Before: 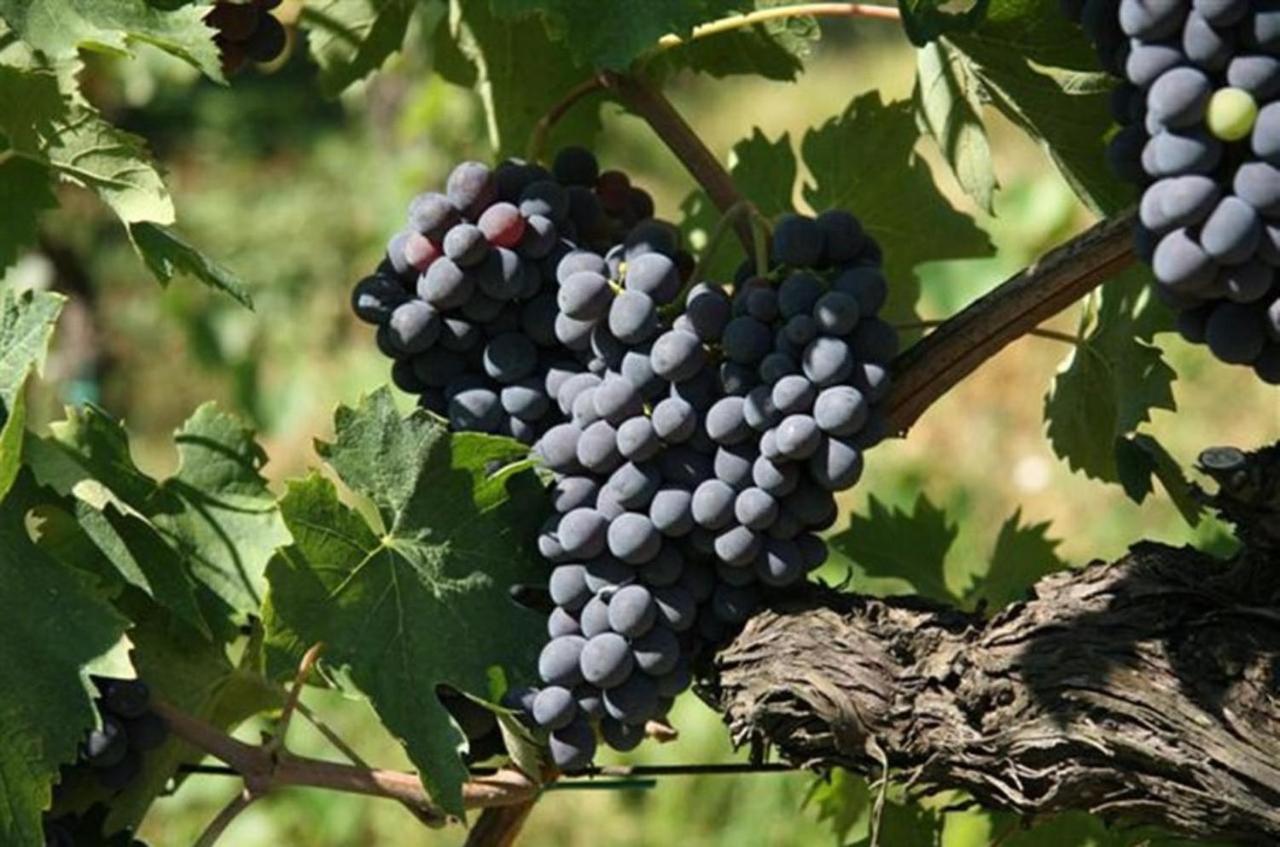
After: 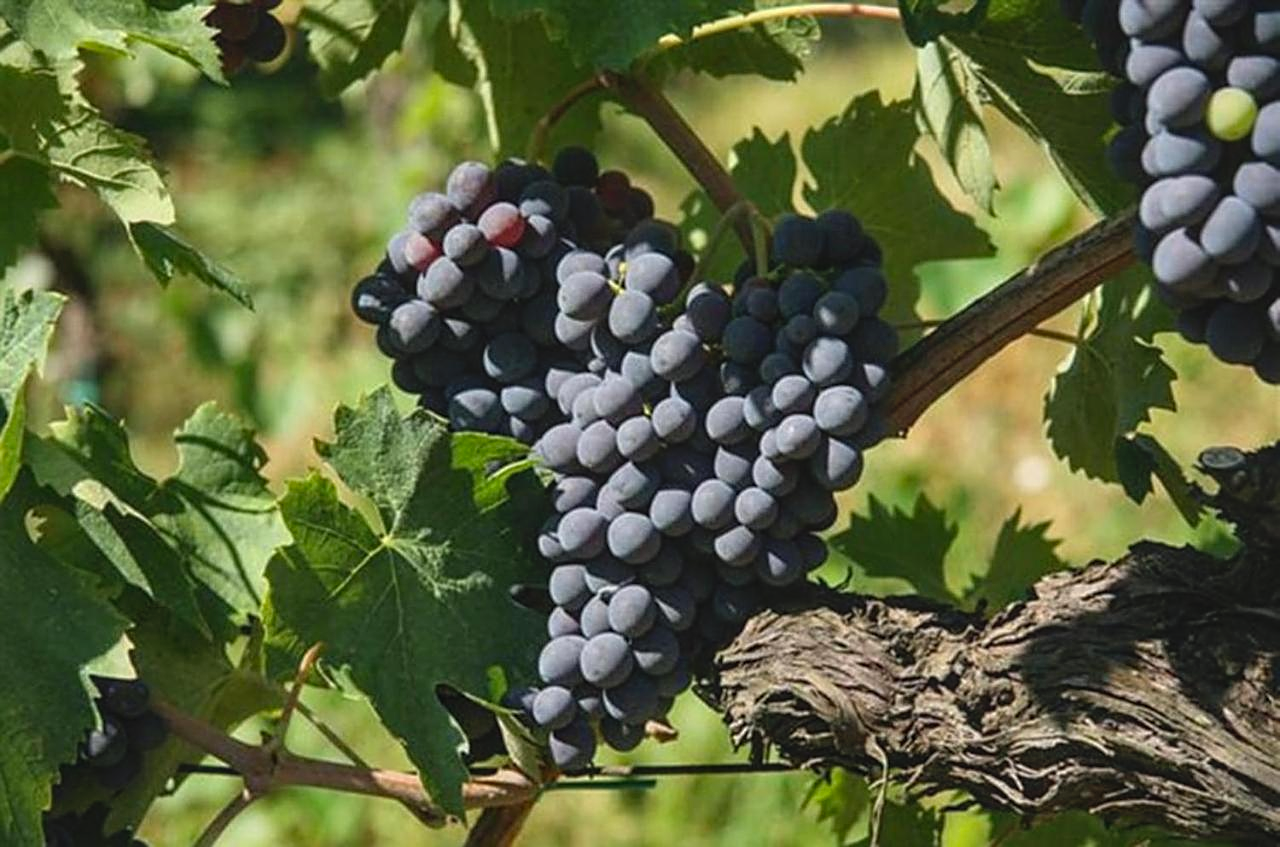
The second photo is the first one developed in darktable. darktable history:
sharpen: on, module defaults
local contrast: on, module defaults
lowpass: radius 0.1, contrast 0.85, saturation 1.1, unbound 0
